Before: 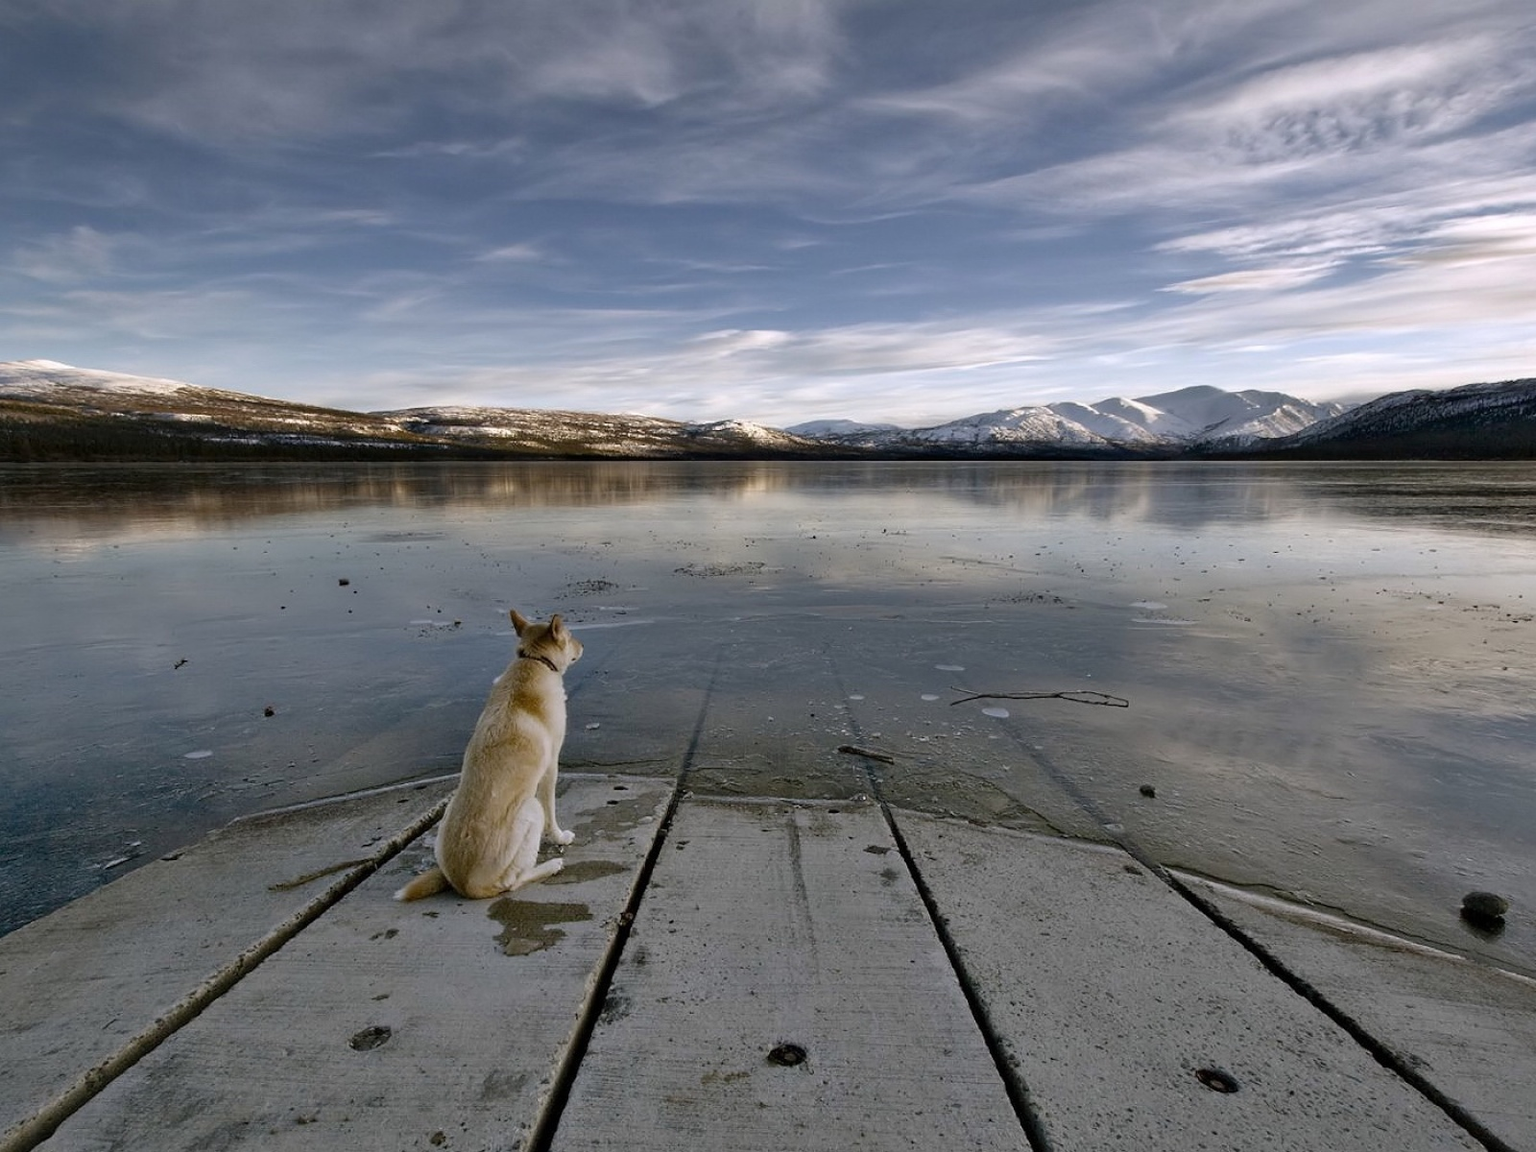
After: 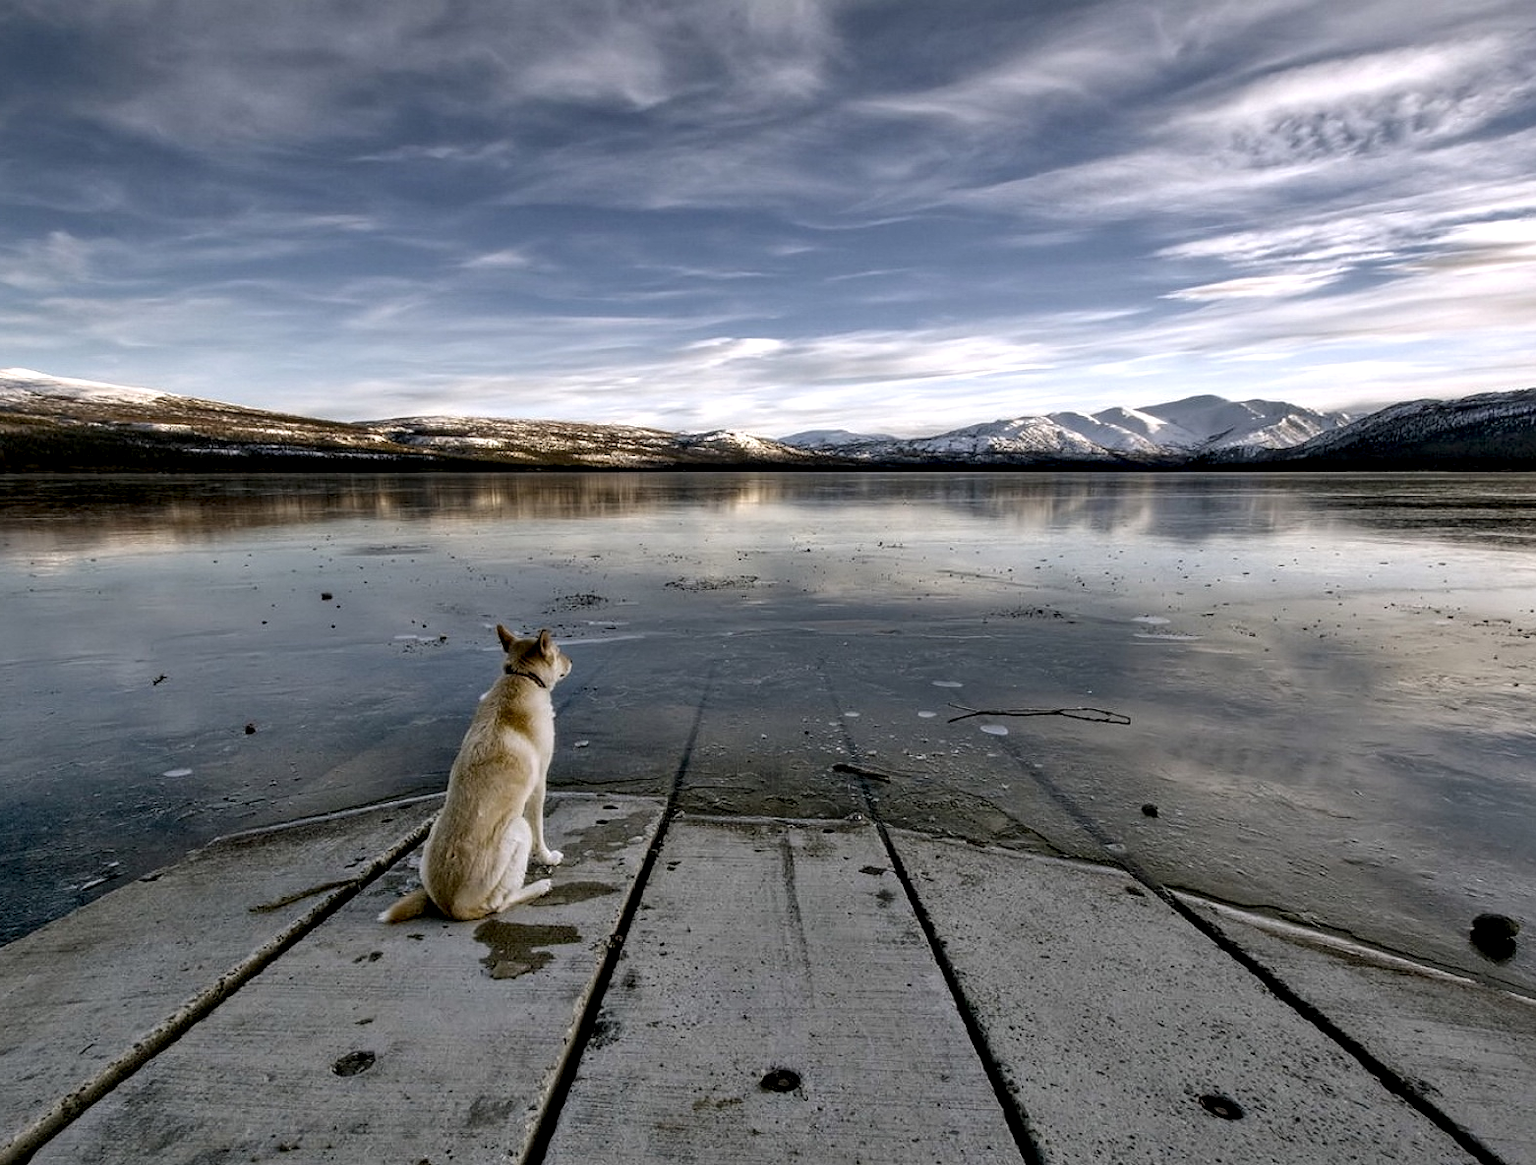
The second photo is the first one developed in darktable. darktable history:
local contrast: highlights 60%, shadows 62%, detail 160%
crop and rotate: left 1.722%, right 0.622%, bottom 1.244%
